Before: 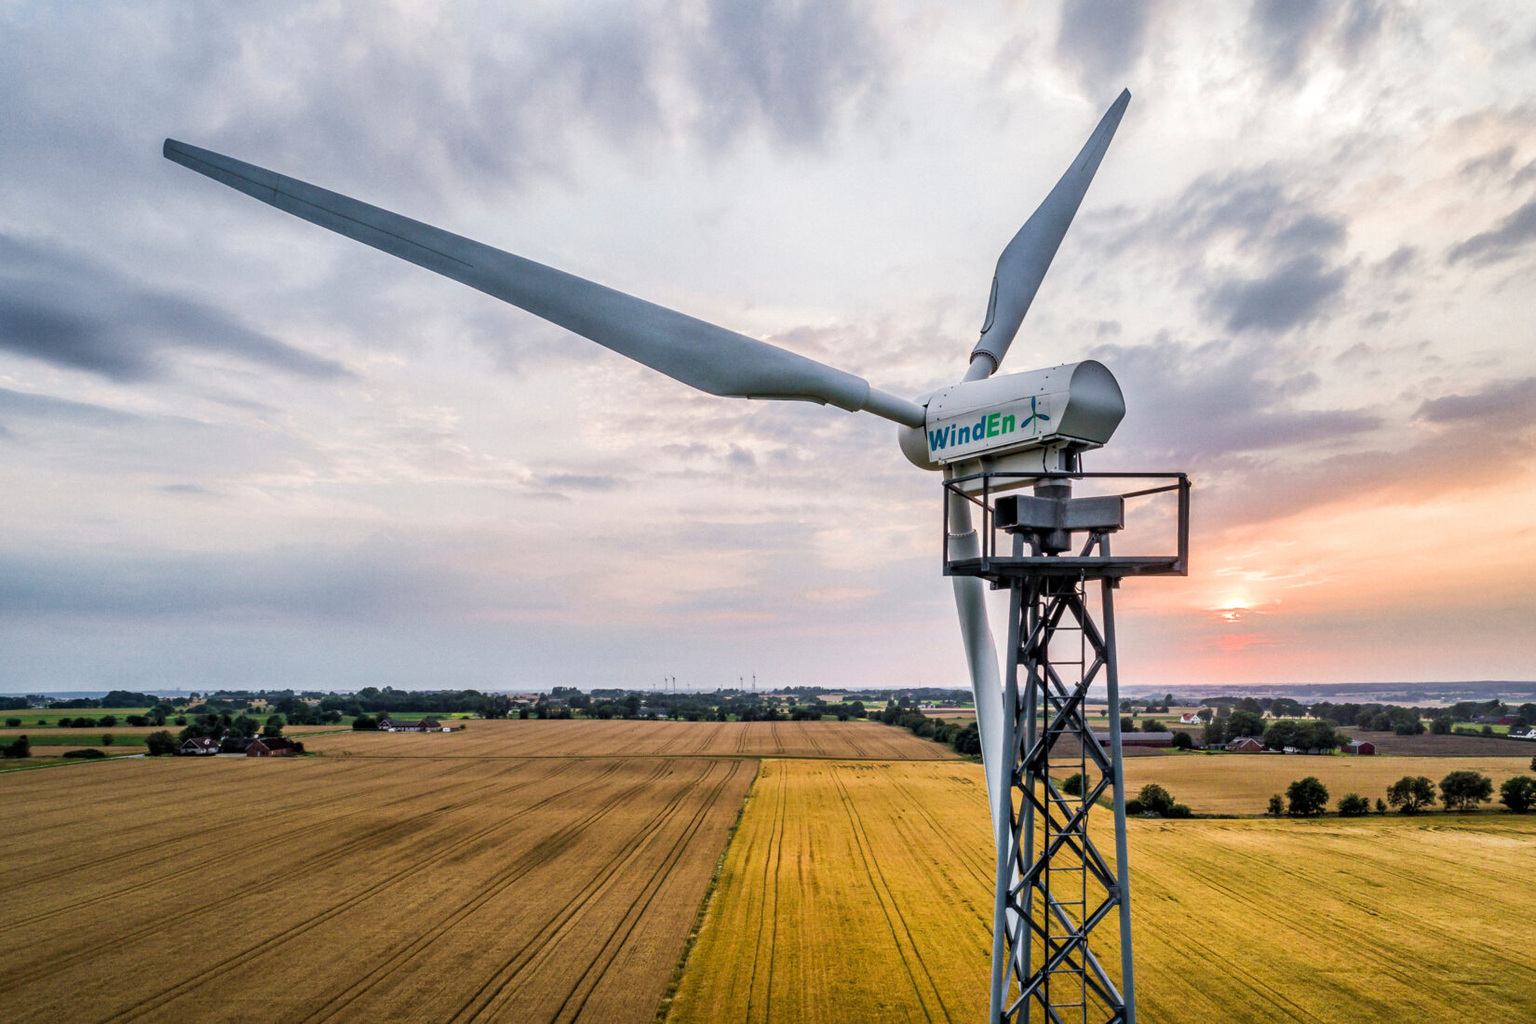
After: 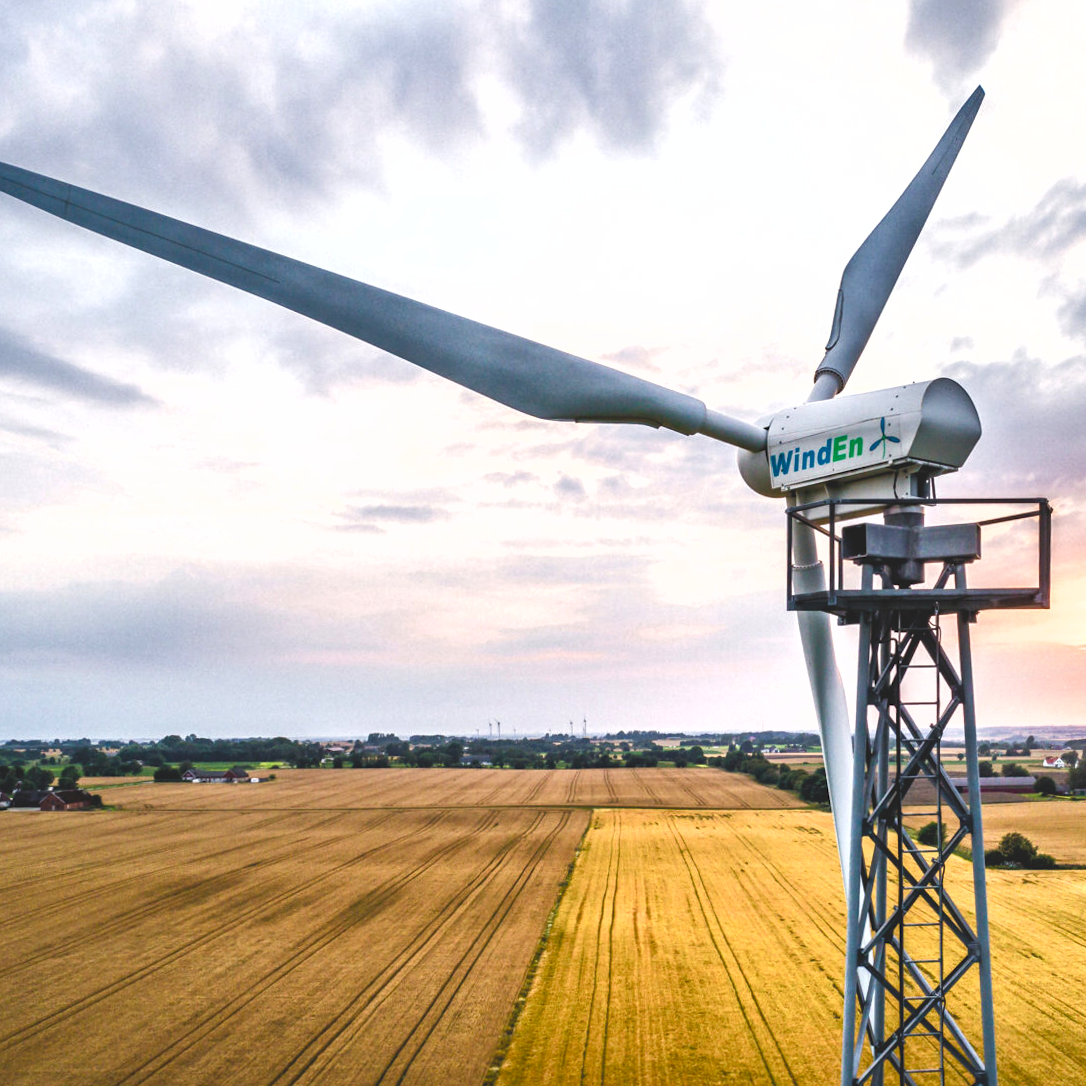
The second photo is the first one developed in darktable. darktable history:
rotate and perspective: rotation -0.45°, automatic cropping original format, crop left 0.008, crop right 0.992, crop top 0.012, crop bottom 0.988
crop and rotate: left 13.342%, right 19.991%
color balance rgb: linear chroma grading › shadows 32%, linear chroma grading › global chroma -2%, linear chroma grading › mid-tones 4%, perceptual saturation grading › global saturation -2%, perceptual saturation grading › highlights -8%, perceptual saturation grading › mid-tones 8%, perceptual saturation grading › shadows 4%, perceptual brilliance grading › highlights 8%, perceptual brilliance grading › mid-tones 4%, perceptual brilliance grading › shadows 2%, global vibrance 16%, saturation formula JzAzBz (2021)
shadows and highlights: shadows 29.32, highlights -29.32, low approximation 0.01, soften with gaussian
exposure: exposure 0.376 EV, compensate highlight preservation false
